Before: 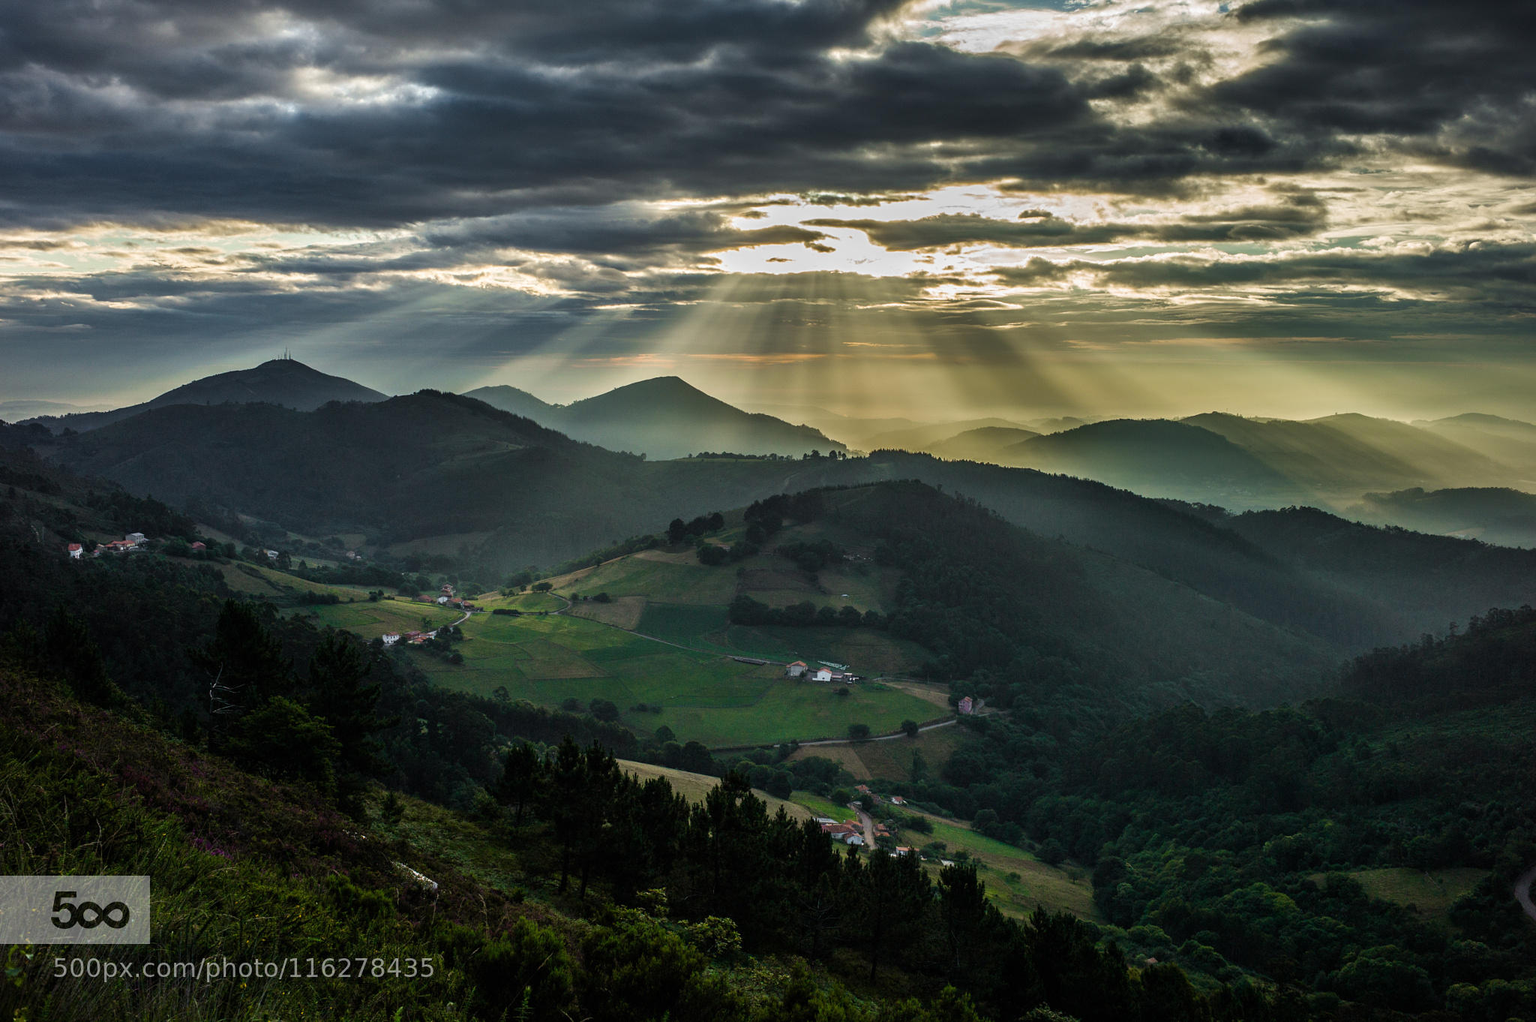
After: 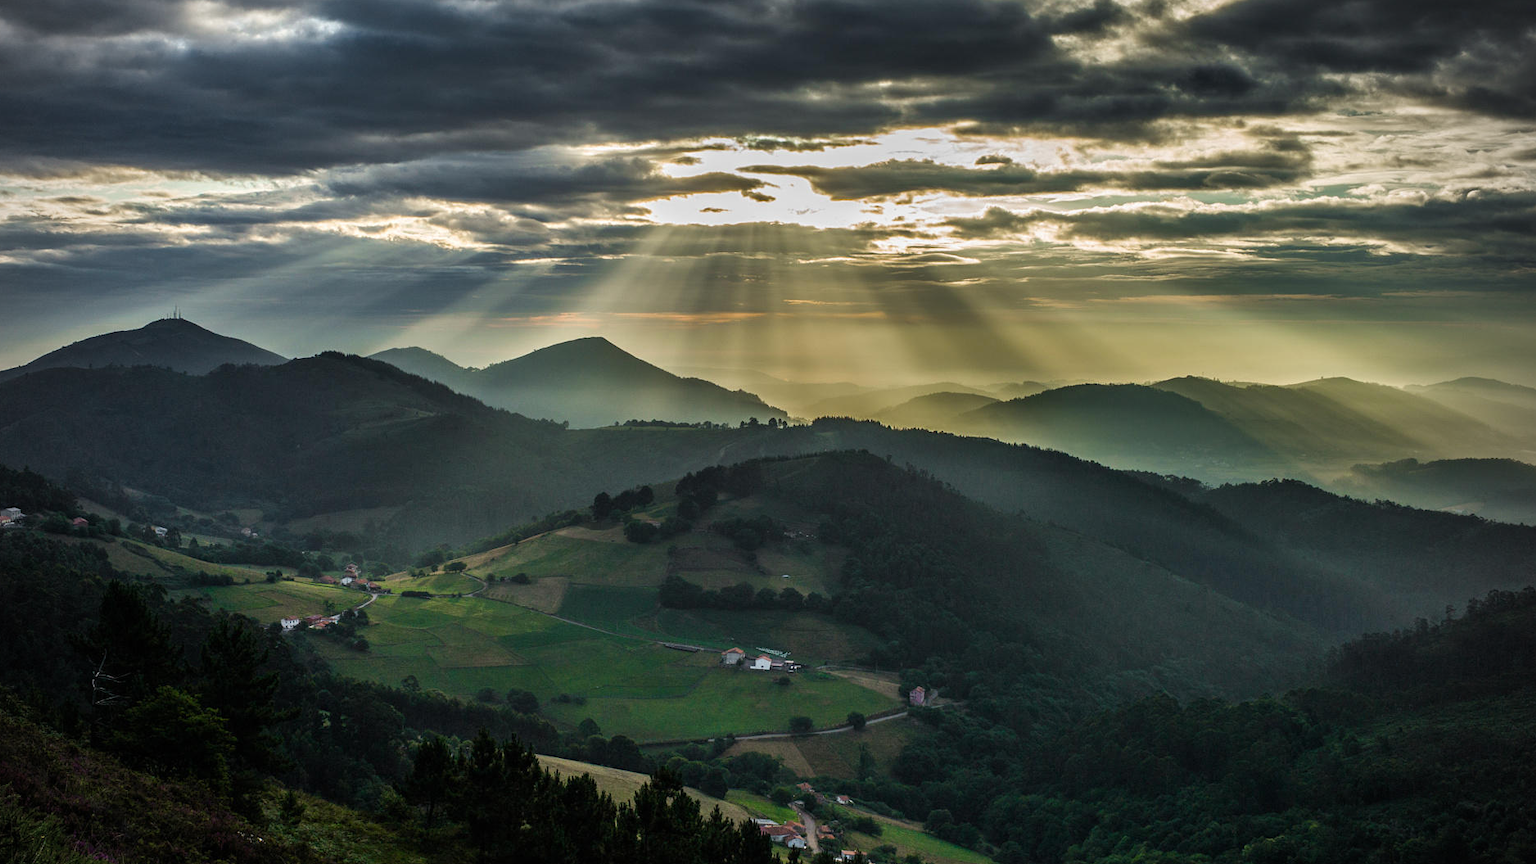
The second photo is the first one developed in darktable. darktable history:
crop: left 8.155%, top 6.611%, bottom 15.385%
vignetting: on, module defaults
